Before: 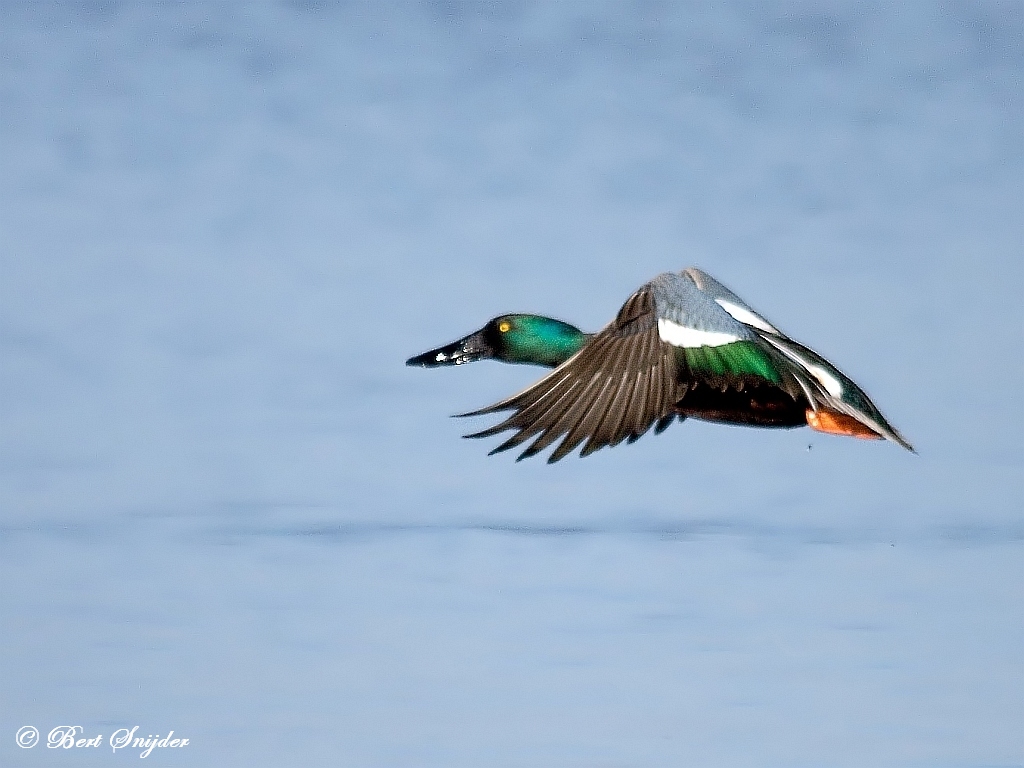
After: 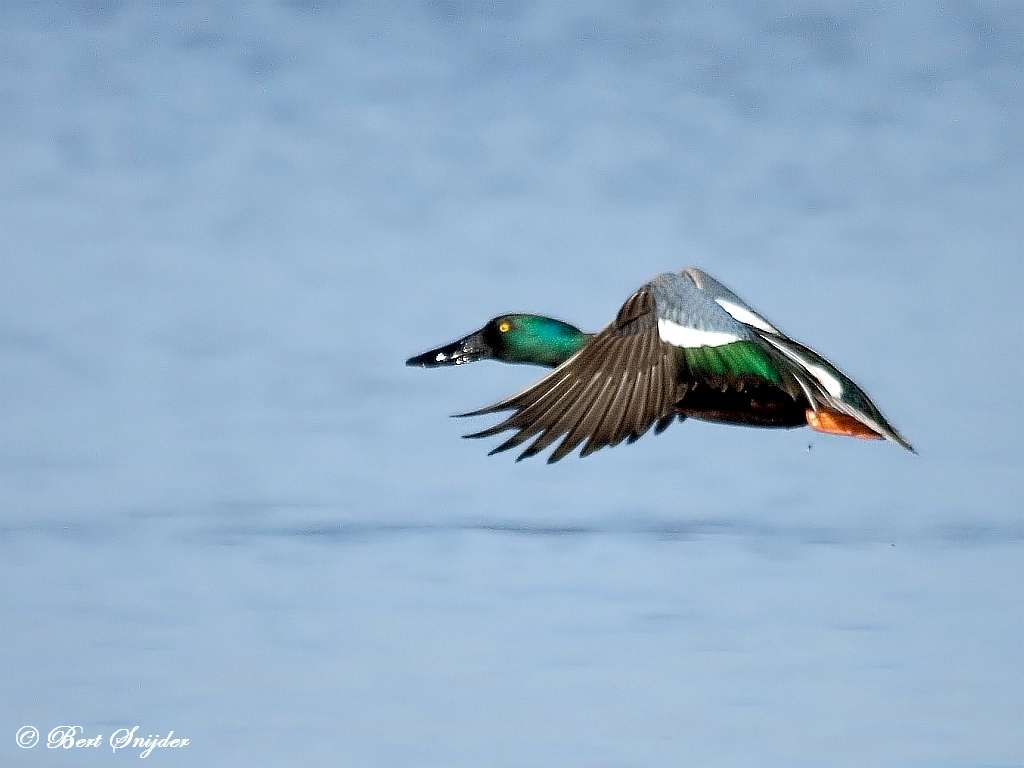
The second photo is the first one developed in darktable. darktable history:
local contrast: mode bilateral grid, contrast 20, coarseness 50, detail 132%, midtone range 0.2
white balance: red 0.978, blue 0.999
